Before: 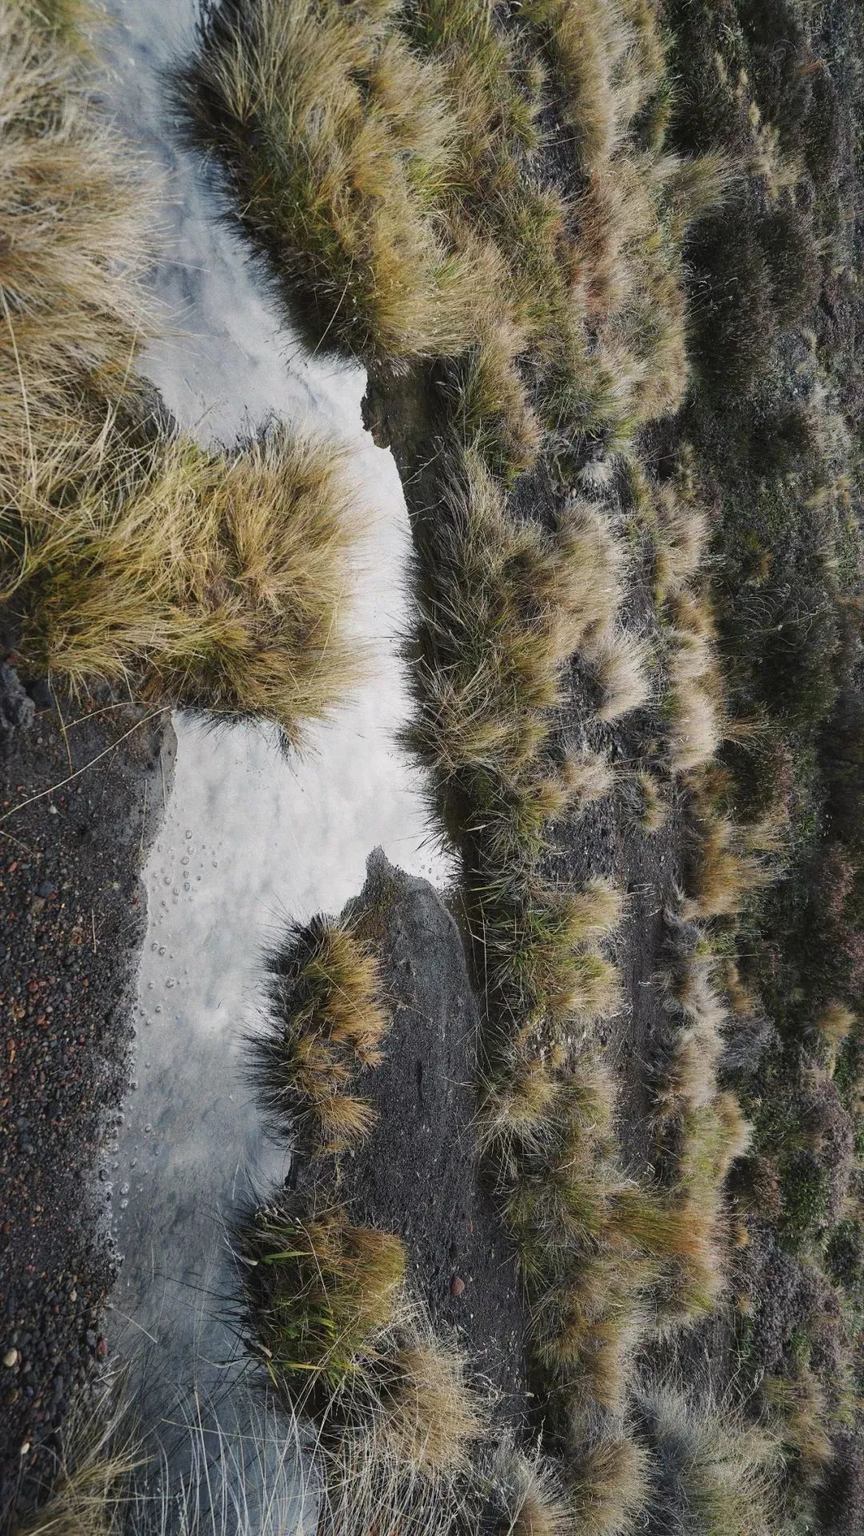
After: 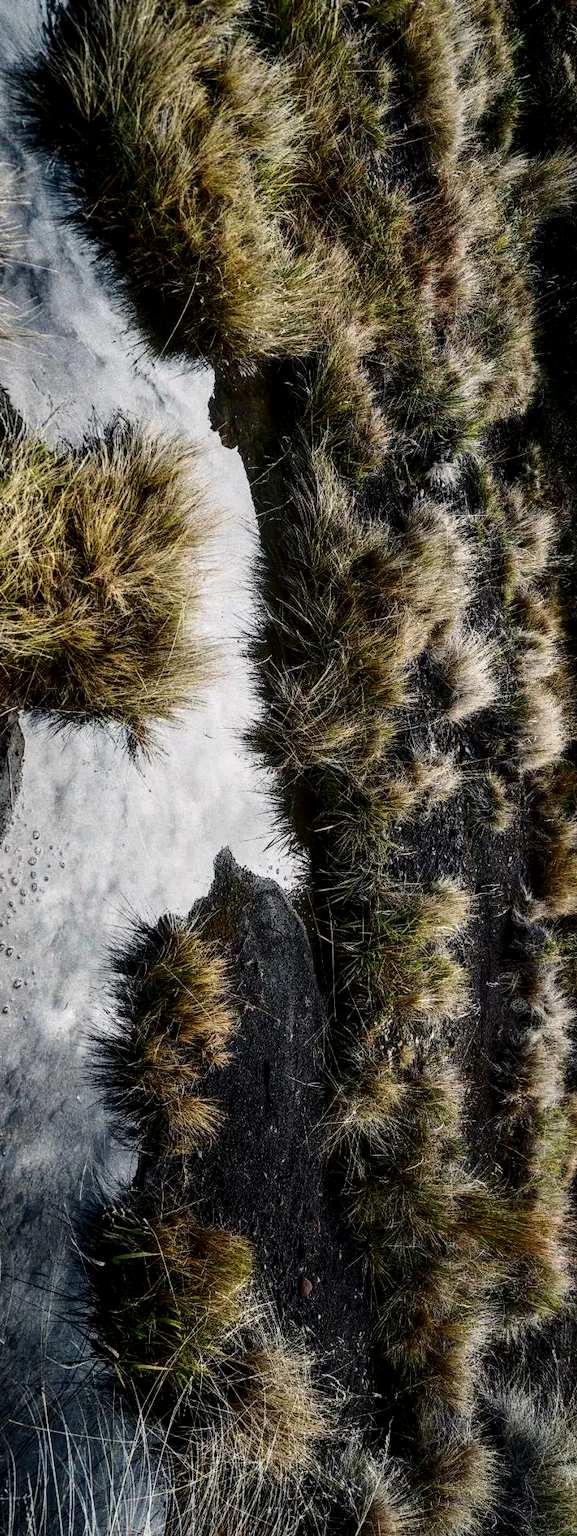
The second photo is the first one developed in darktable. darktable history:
grain: coarseness 0.09 ISO
local contrast: detail 144%
crop and rotate: left 17.732%, right 15.423%
contrast brightness saturation: contrast 0.24, brightness -0.24, saturation 0.14
